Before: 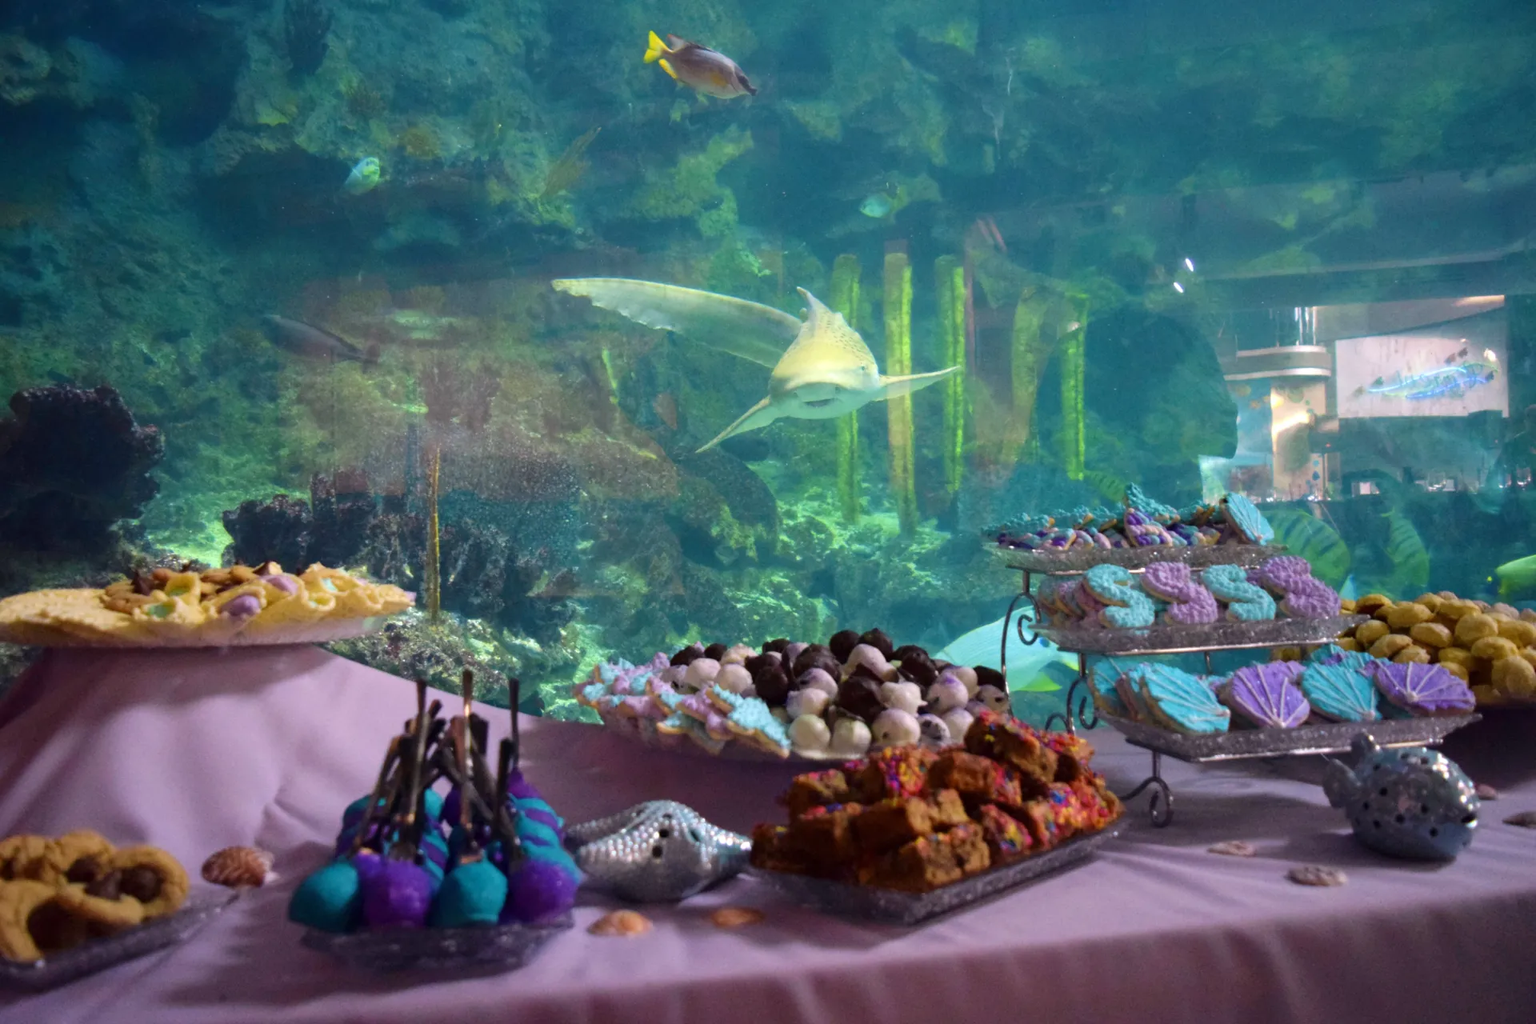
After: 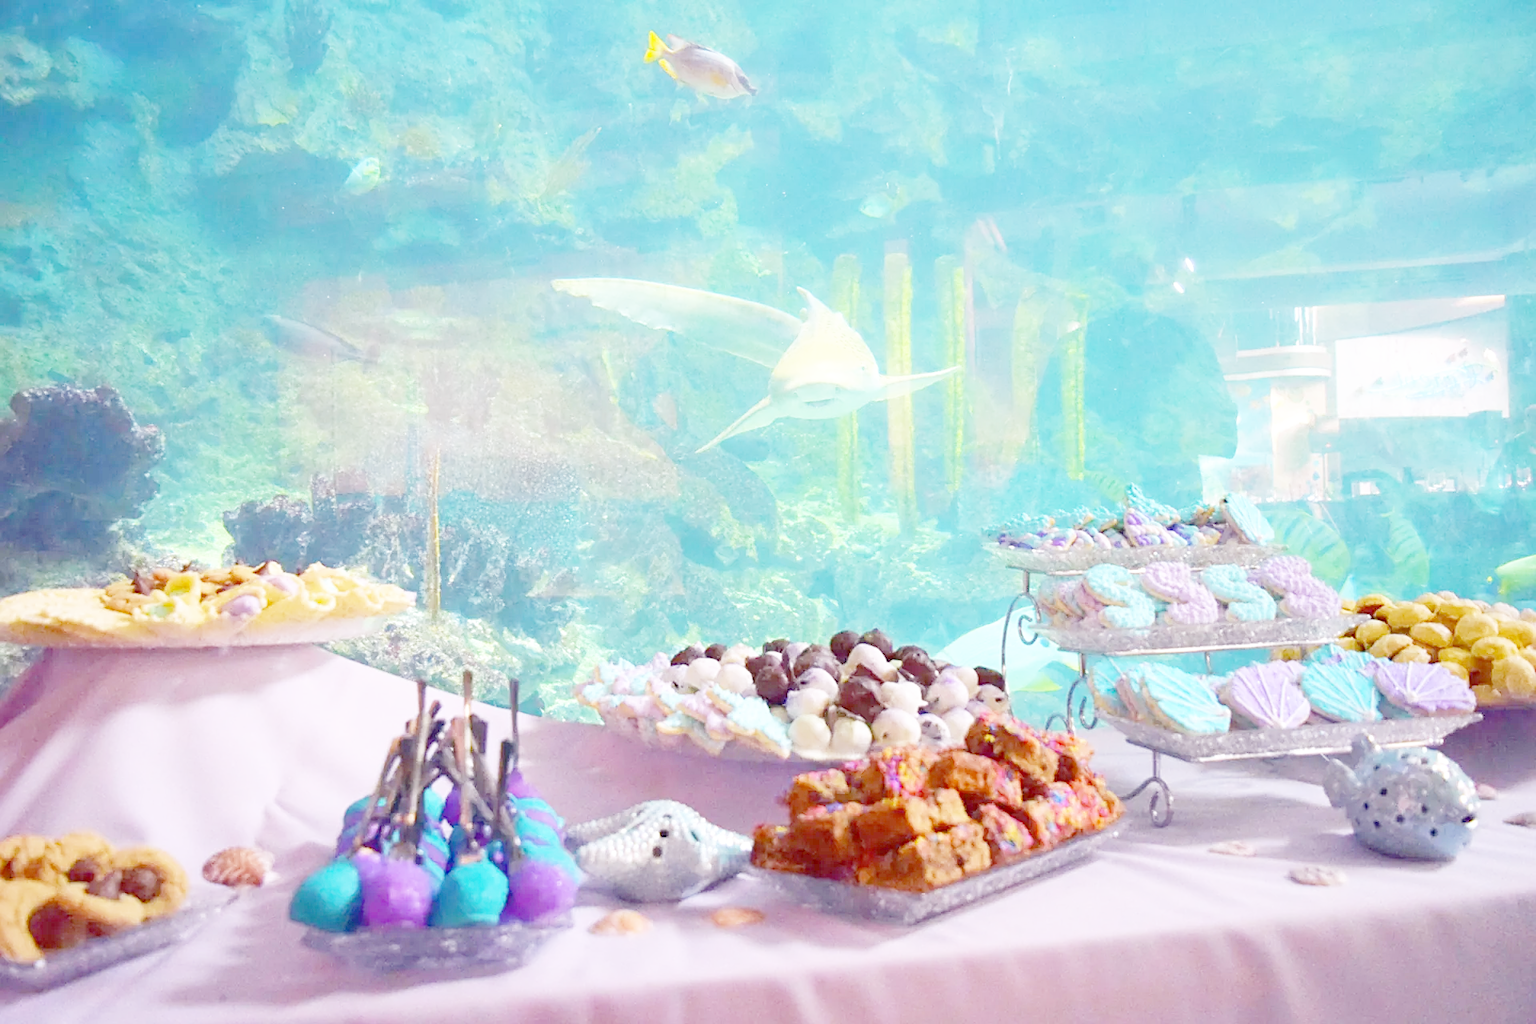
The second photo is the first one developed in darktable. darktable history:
sharpen: amount 0.6
base curve: curves: ch0 [(0, 0) (0.008, 0.007) (0.022, 0.029) (0.048, 0.089) (0.092, 0.197) (0.191, 0.399) (0.275, 0.534) (0.357, 0.65) (0.477, 0.78) (0.542, 0.833) (0.799, 0.973) (1, 1)], preserve colors none
color look up table: target L [81.66, 72.35, 62.32, 47.62, 200.04, 100.14, 94.98, 84.87, 72.18, 68.45, 68.2, 72.06, 57.86, 56.16, 51.08, 45, 36.09, 60.02, 58.07, 50.51, 32.35, 38.46, 14.11, 70.08, 58.1, 56.53, 0 ×23], target a [4.324, -22.64, -40.38, -15.01, 0, 0, 0.084, 0.144, 22.9, 46.53, 24.13, 0.286, 55.02, 0.727, 64.73, 23.84, 1.017, 9.468, 56.72, 12.77, 29.61, 21.16, 0.976, -29.27, -5.803, -22.13, 0 ×23], target b [86.81, 68.1, 43.13, 34.6, 0, 0, 1.082, 2.072, 24.72, 66.96, 70.94, 1.872, 26.55, 1.344, 42.06, 23.38, -0.215, -27.95, -10.83, -59.44, -25.52, -69.95, -0.626, -0.504, -26.19, -28.89, 0 ×23], num patches 26
